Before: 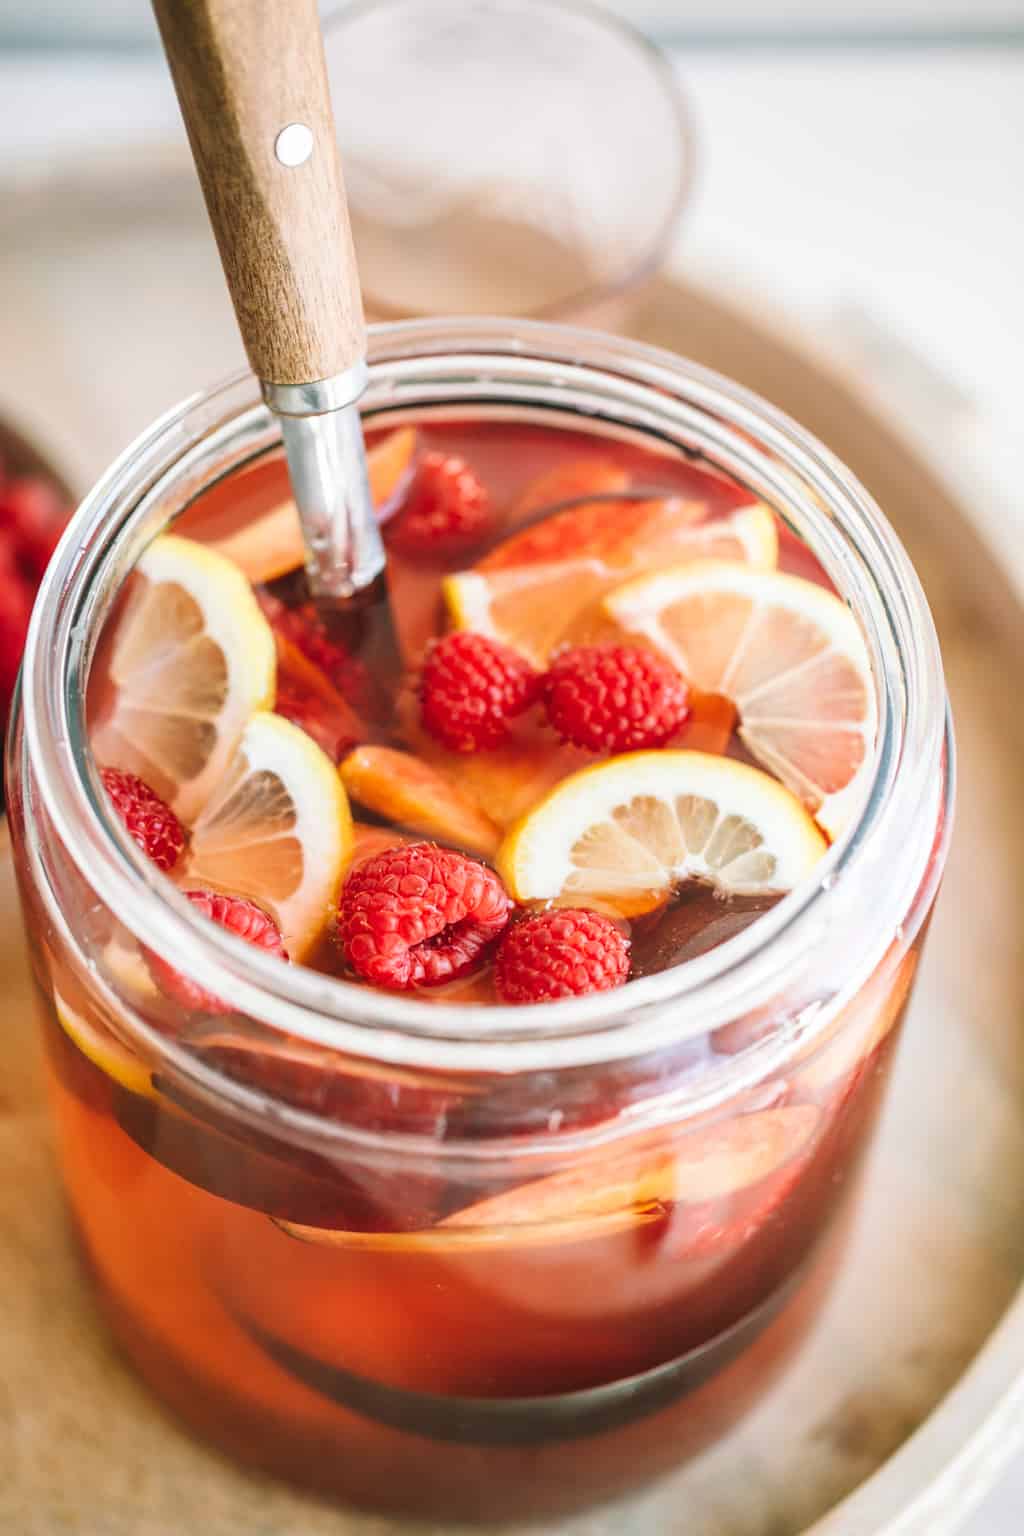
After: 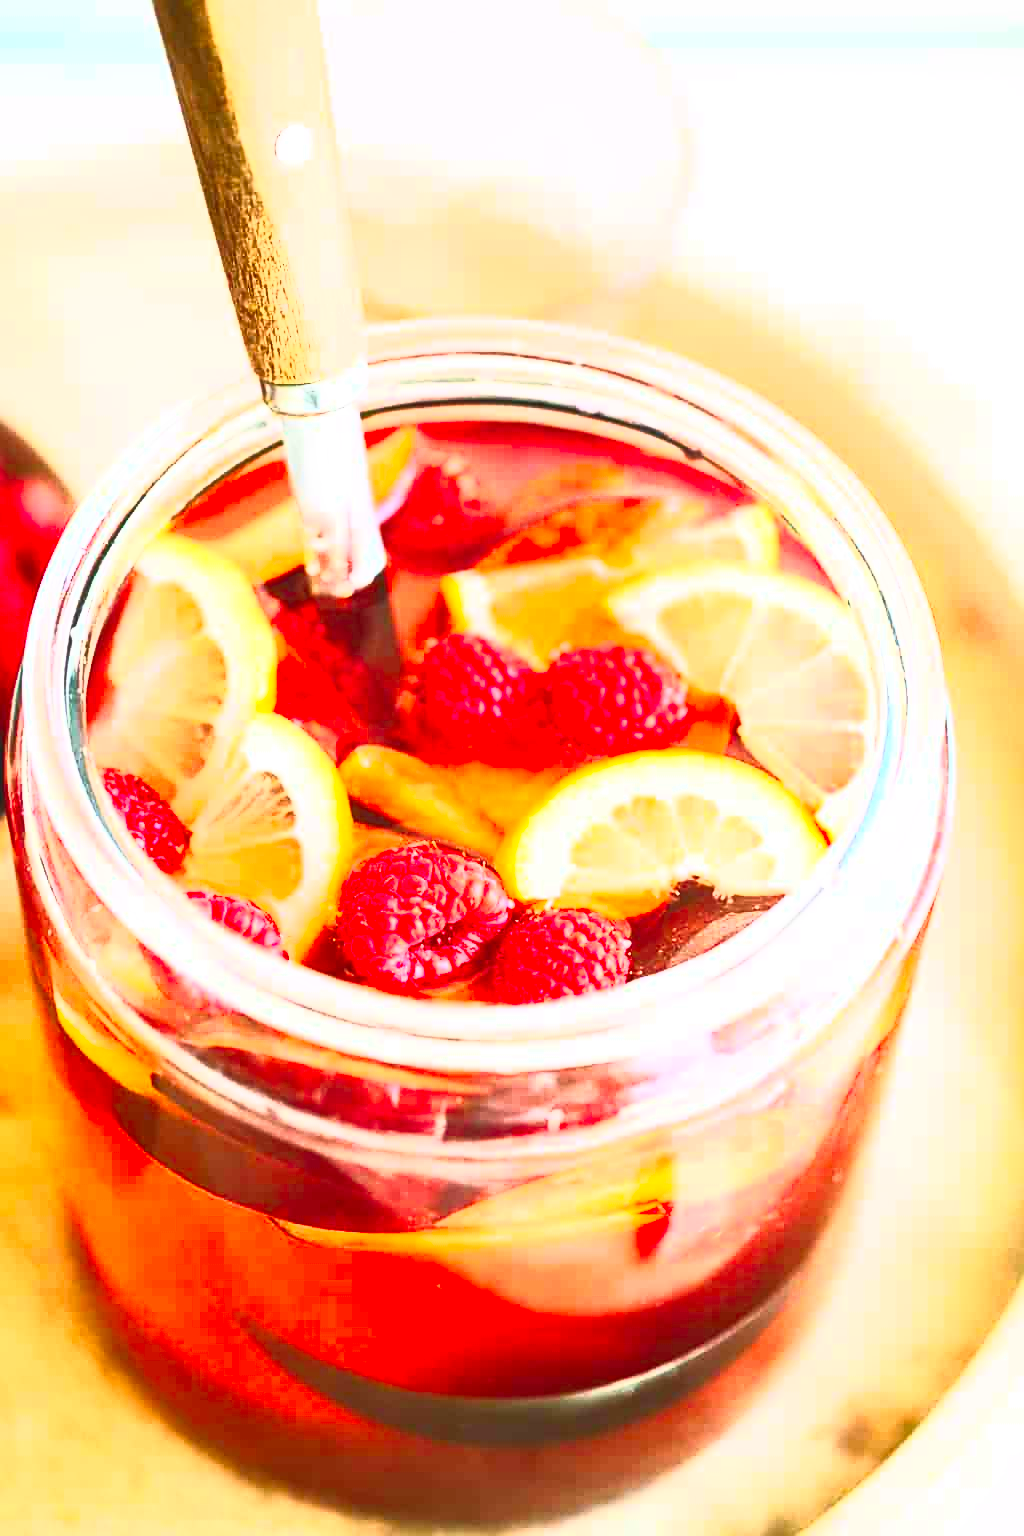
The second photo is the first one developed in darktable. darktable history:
sharpen: on, module defaults
contrast brightness saturation: contrast 1, brightness 1, saturation 1
